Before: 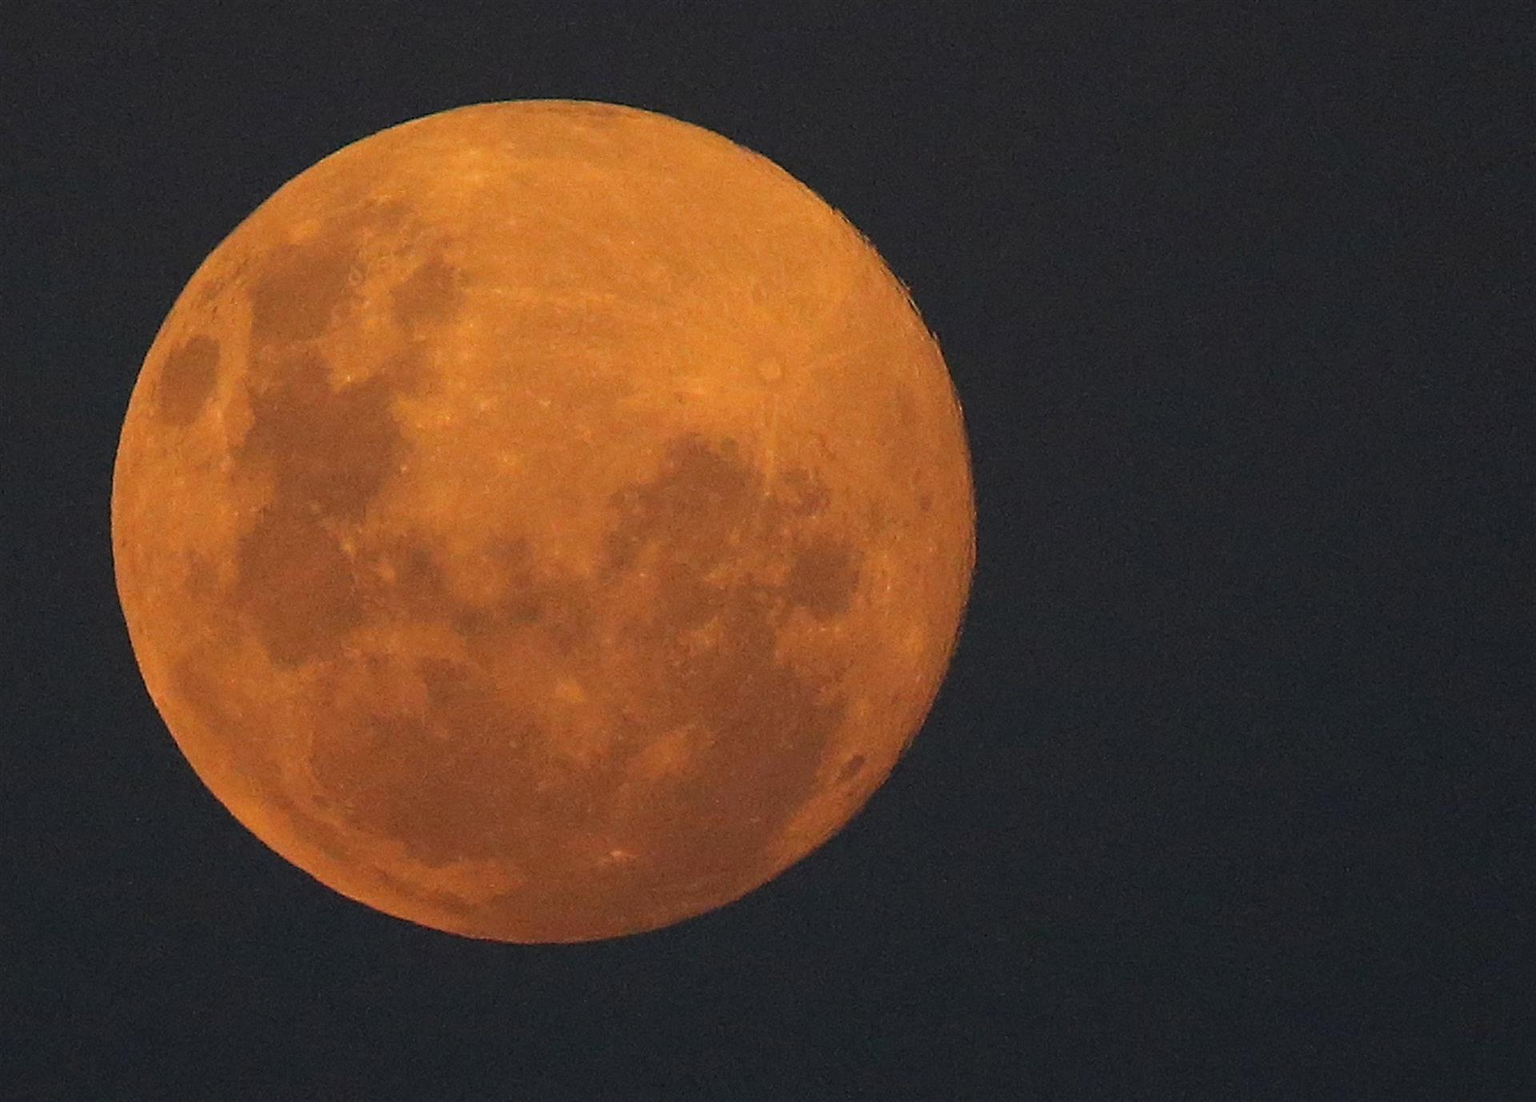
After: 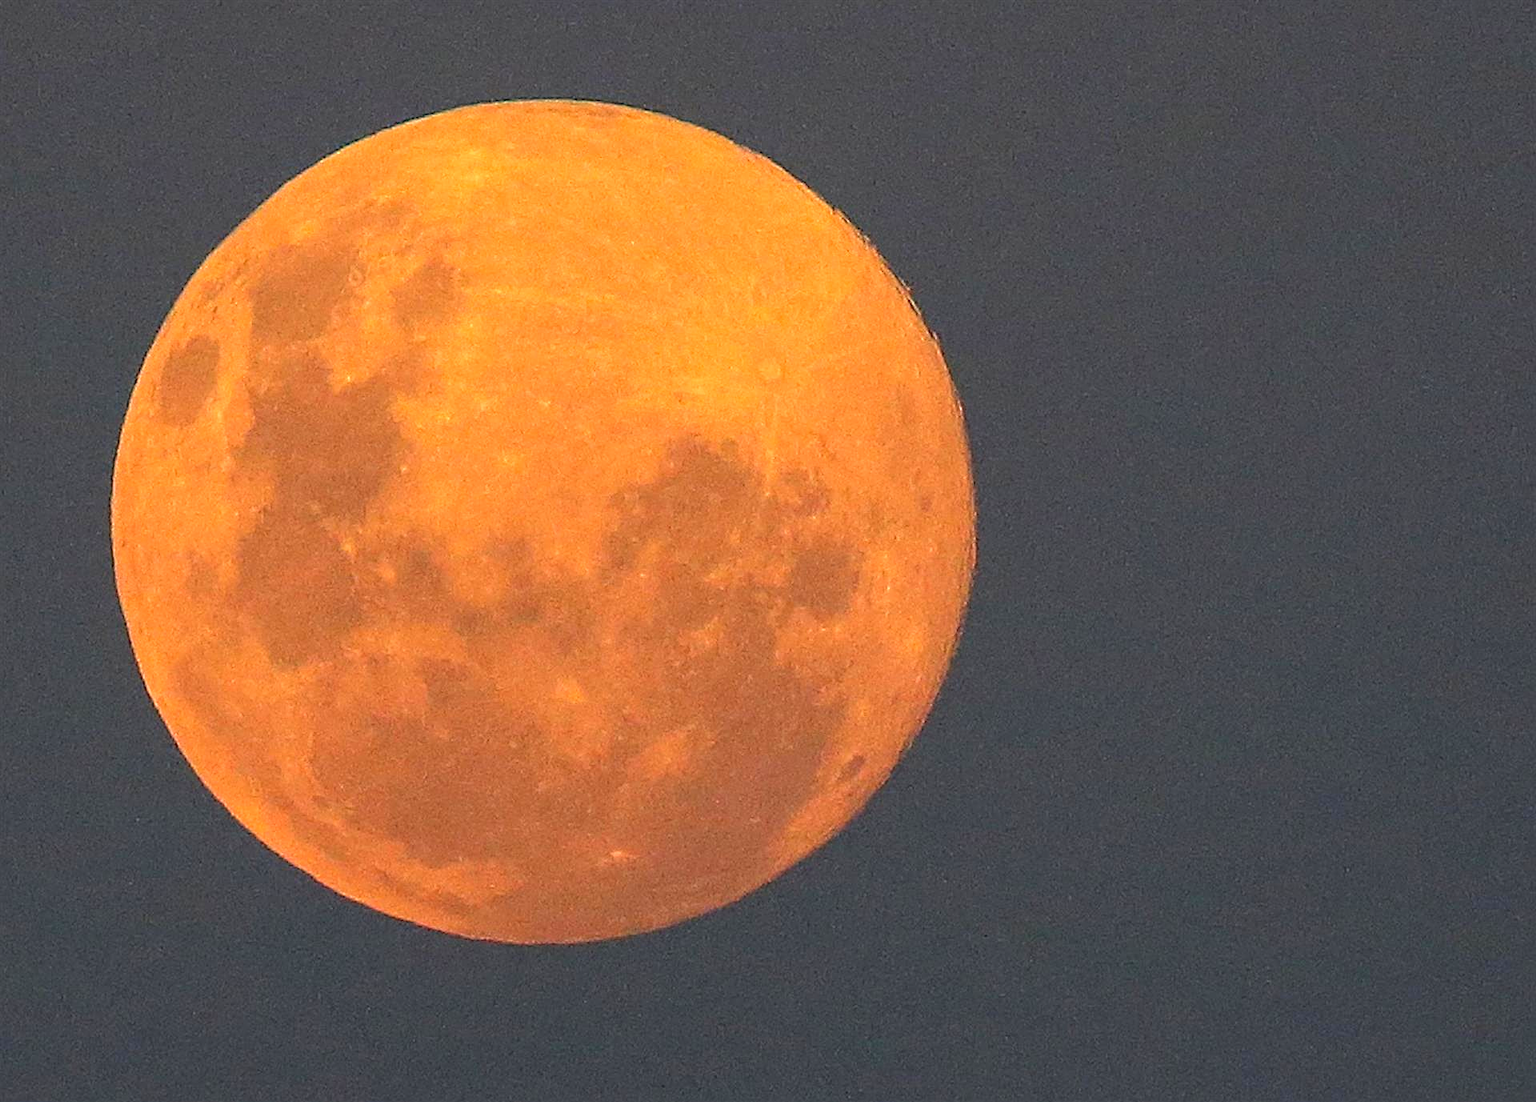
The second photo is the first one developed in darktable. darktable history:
local contrast: detail 130%
exposure: black level correction 0, exposure 1.199 EV, compensate highlight preservation false
sharpen: on, module defaults
contrast brightness saturation: contrast -0.273
